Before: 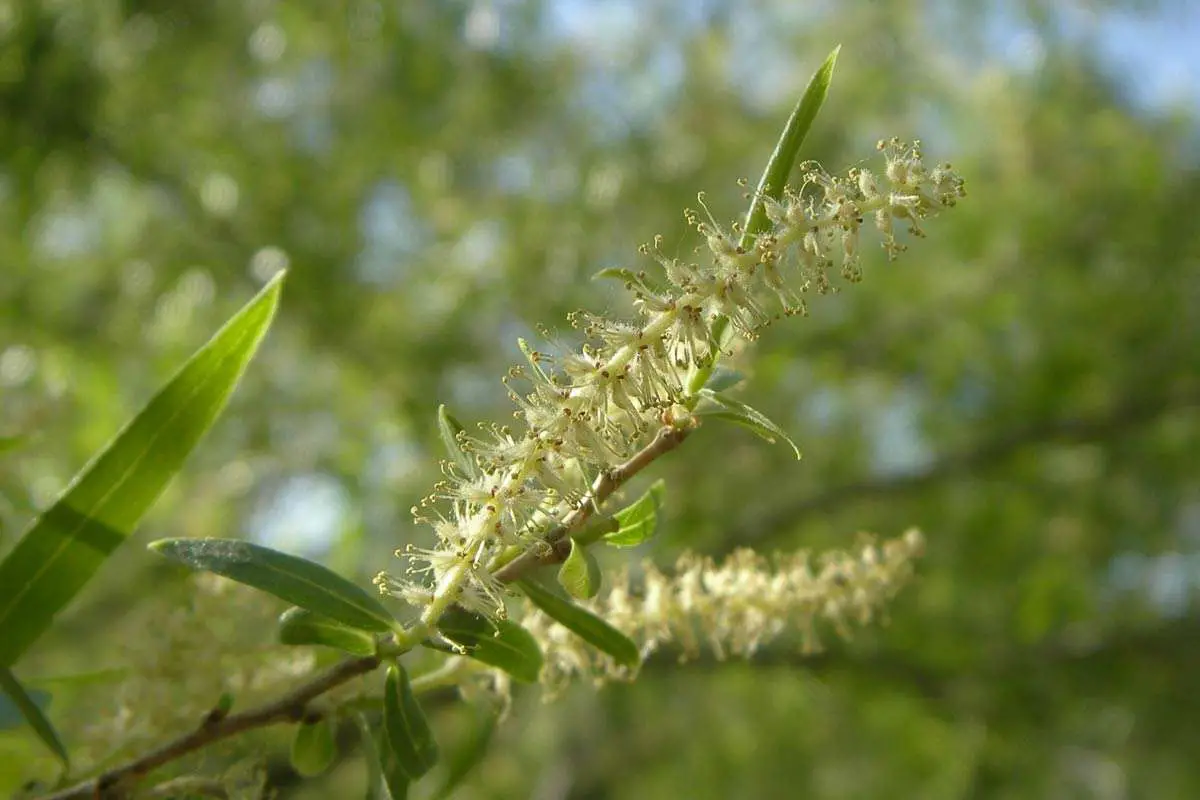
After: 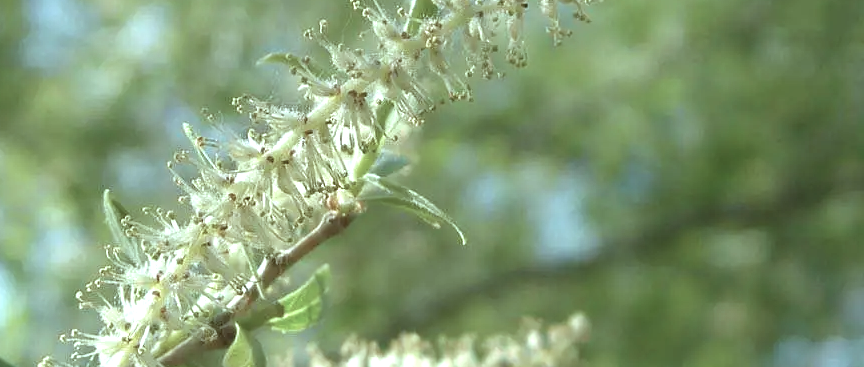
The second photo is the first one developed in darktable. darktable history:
color correction: highlights a* -12.64, highlights b* -18.1, saturation 0.7
crop and rotate: left 27.938%, top 27.046%, bottom 27.046%
tone equalizer: on, module defaults
exposure: exposure 0.636 EV, compensate highlight preservation false
